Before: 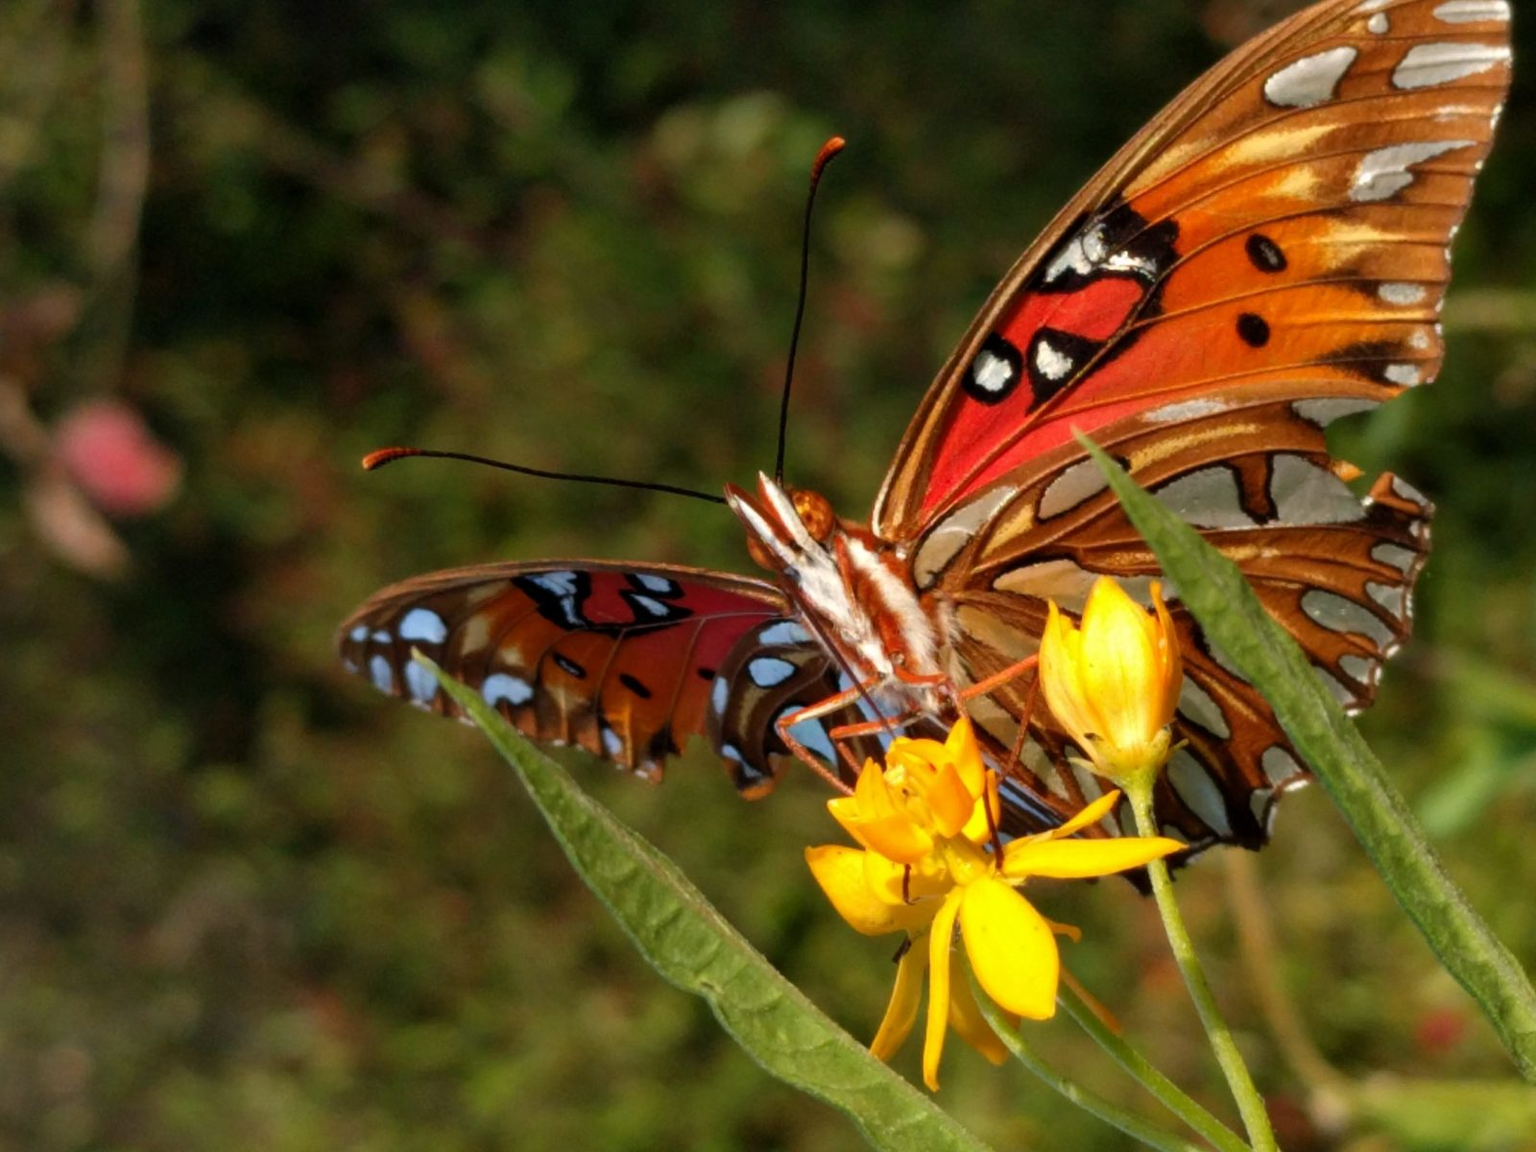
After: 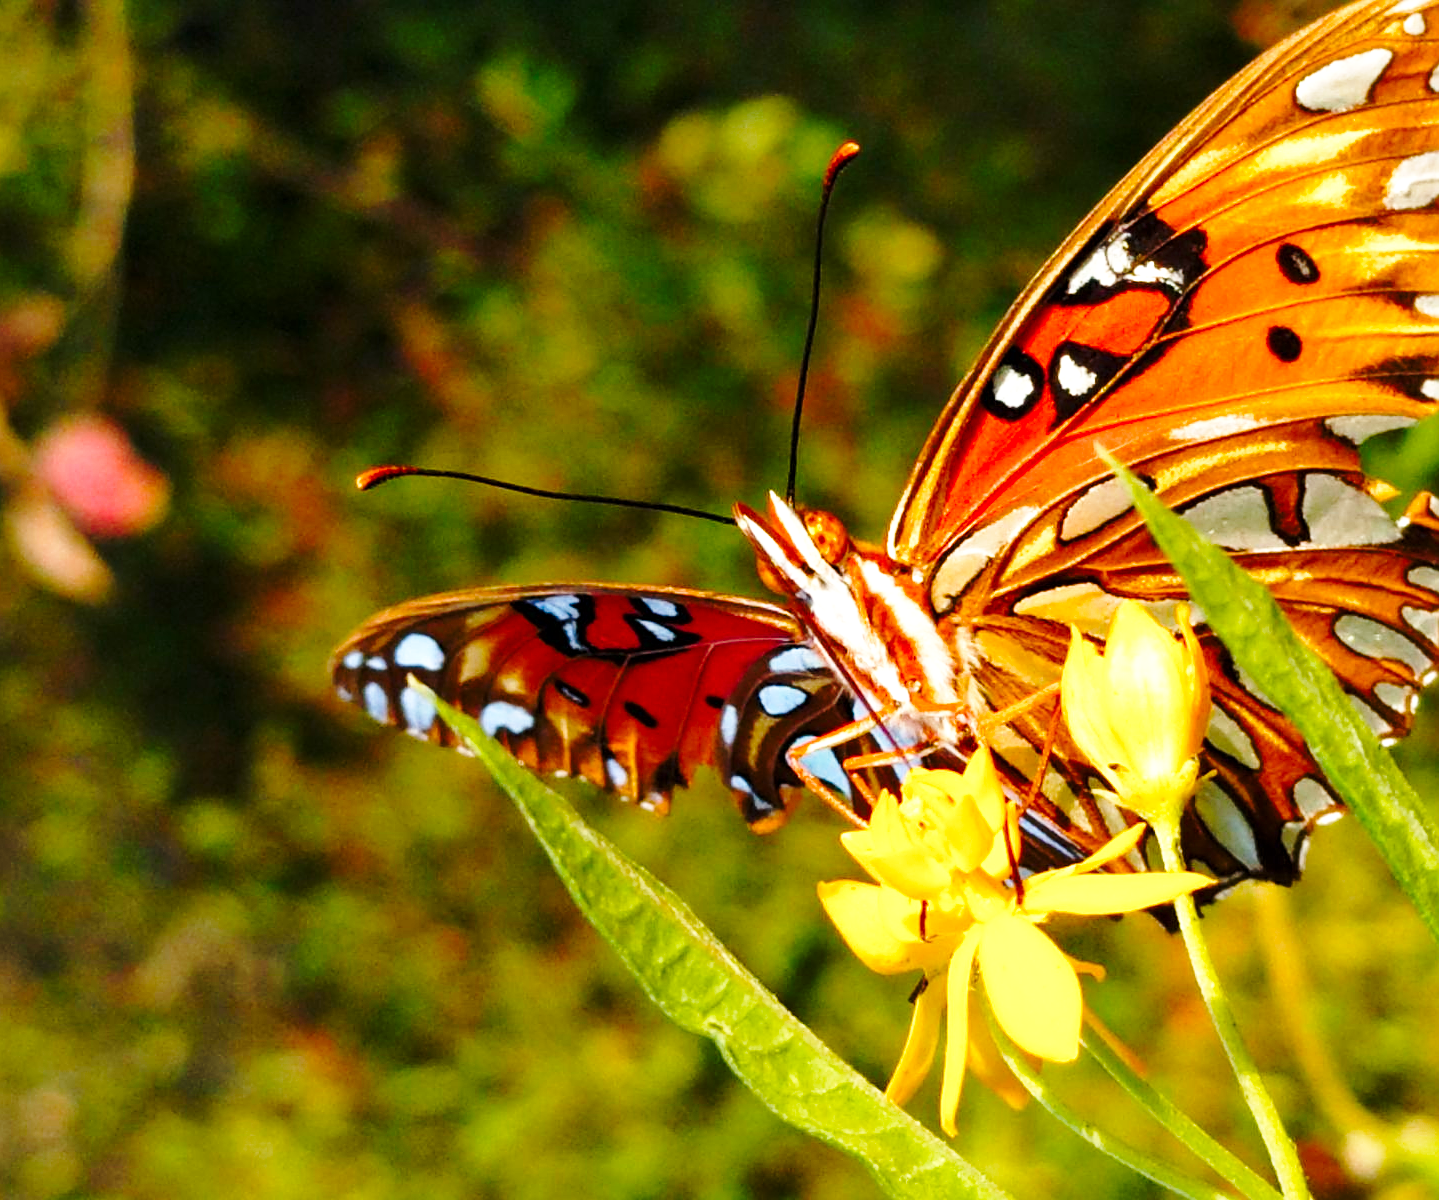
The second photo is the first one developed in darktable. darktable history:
sharpen: on, module defaults
color balance rgb: perceptual saturation grading › global saturation 8.996%, perceptual saturation grading › highlights -12.833%, perceptual saturation grading › mid-tones 14.307%, perceptual saturation grading › shadows 22.052%, perceptual brilliance grading › global brilliance 18.359%, global vibrance 9.484%
base curve: curves: ch0 [(0, 0) (0.032, 0.037) (0.105, 0.228) (0.435, 0.76) (0.856, 0.983) (1, 1)], preserve colors none
crop and rotate: left 1.341%, right 8.707%
